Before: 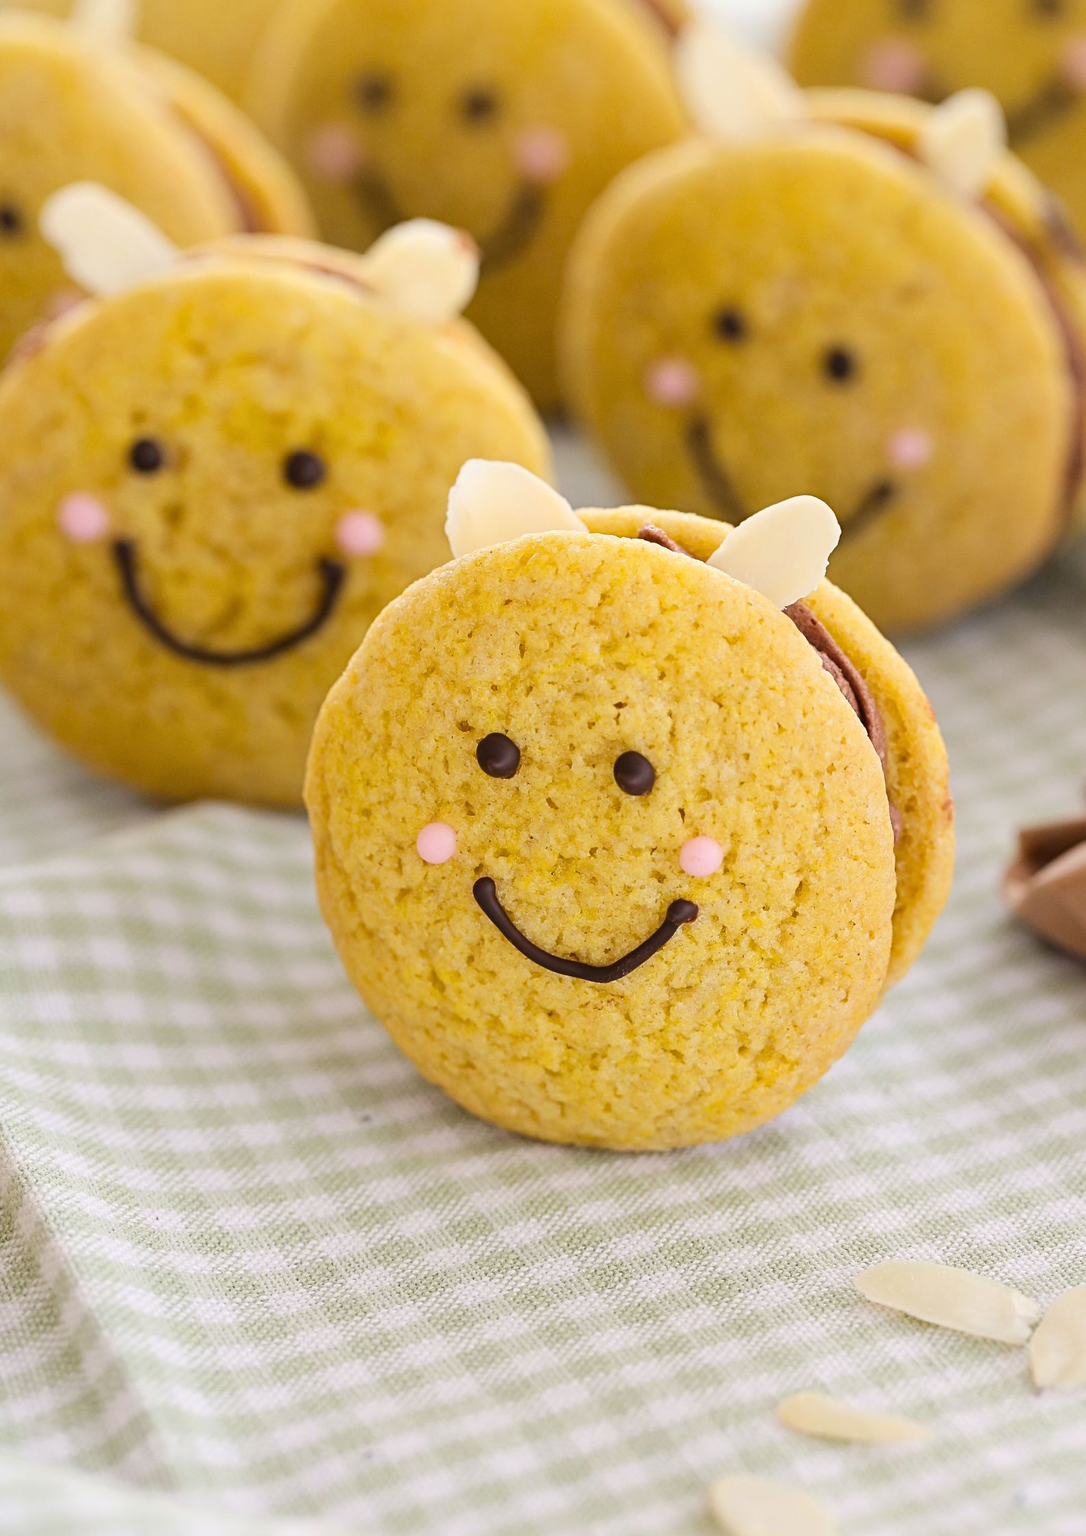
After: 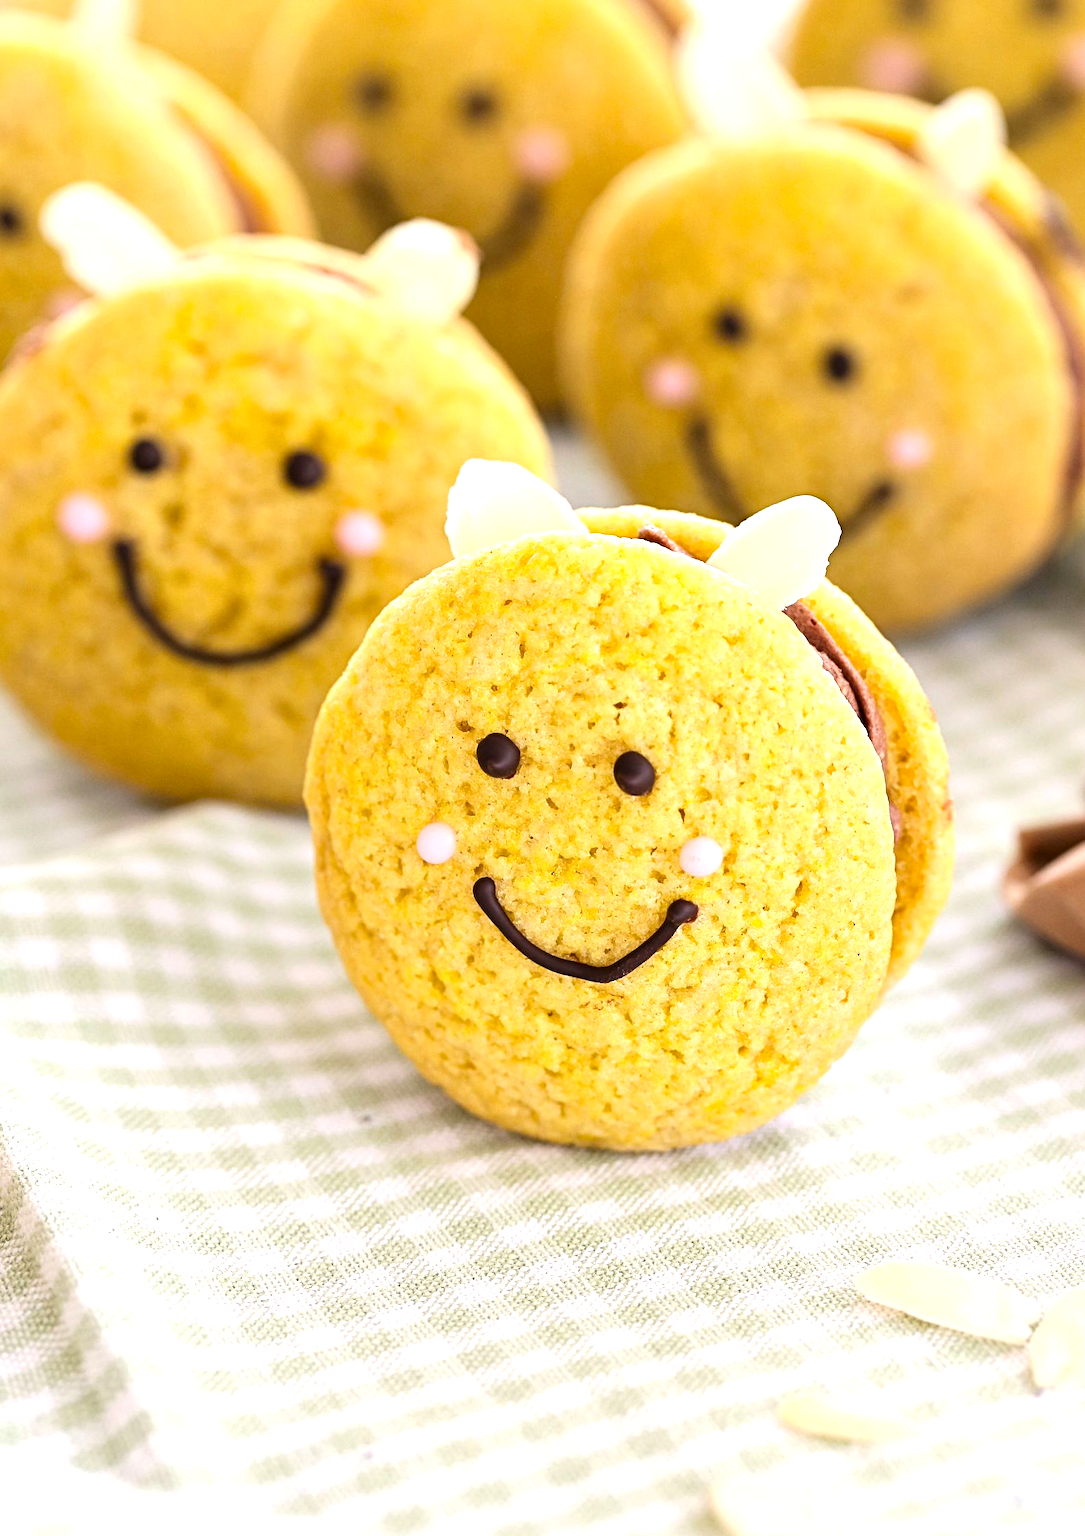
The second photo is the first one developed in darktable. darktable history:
contrast equalizer: octaves 7, y [[0.6 ×6], [0.55 ×6], [0 ×6], [0 ×6], [0 ×6]], mix 0.3
exposure: black level correction 0, exposure 0.7 EV, compensate exposure bias true, compensate highlight preservation false
